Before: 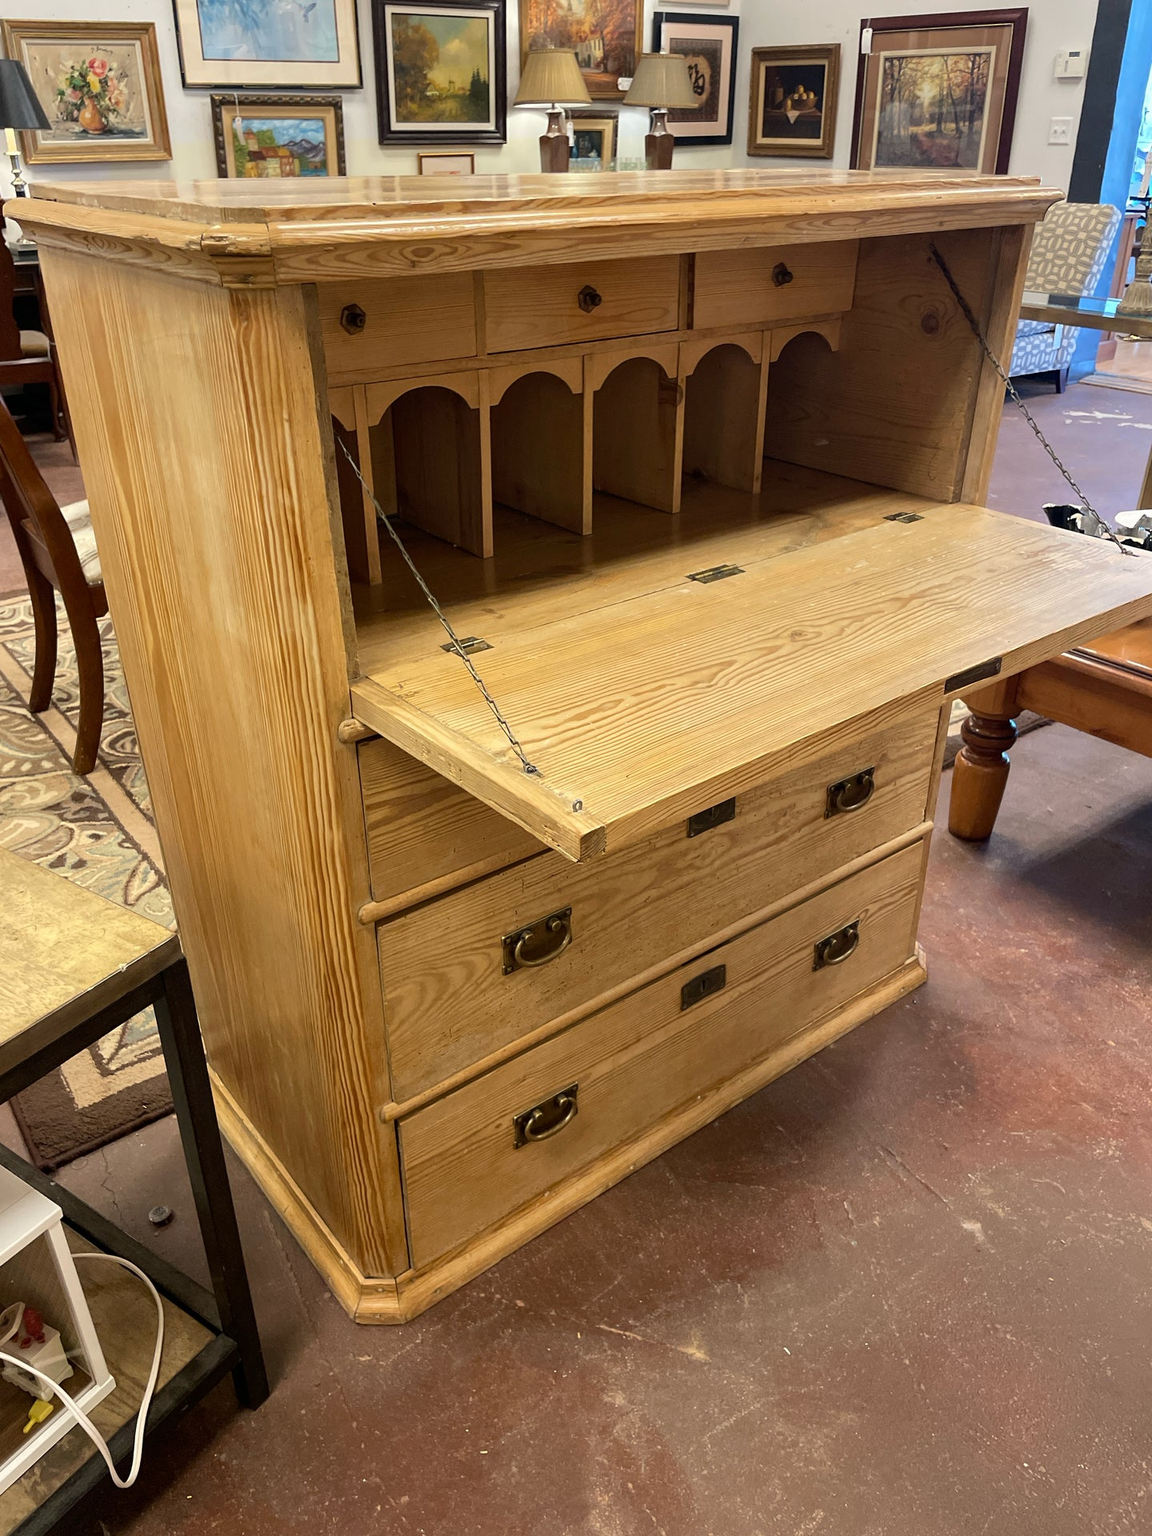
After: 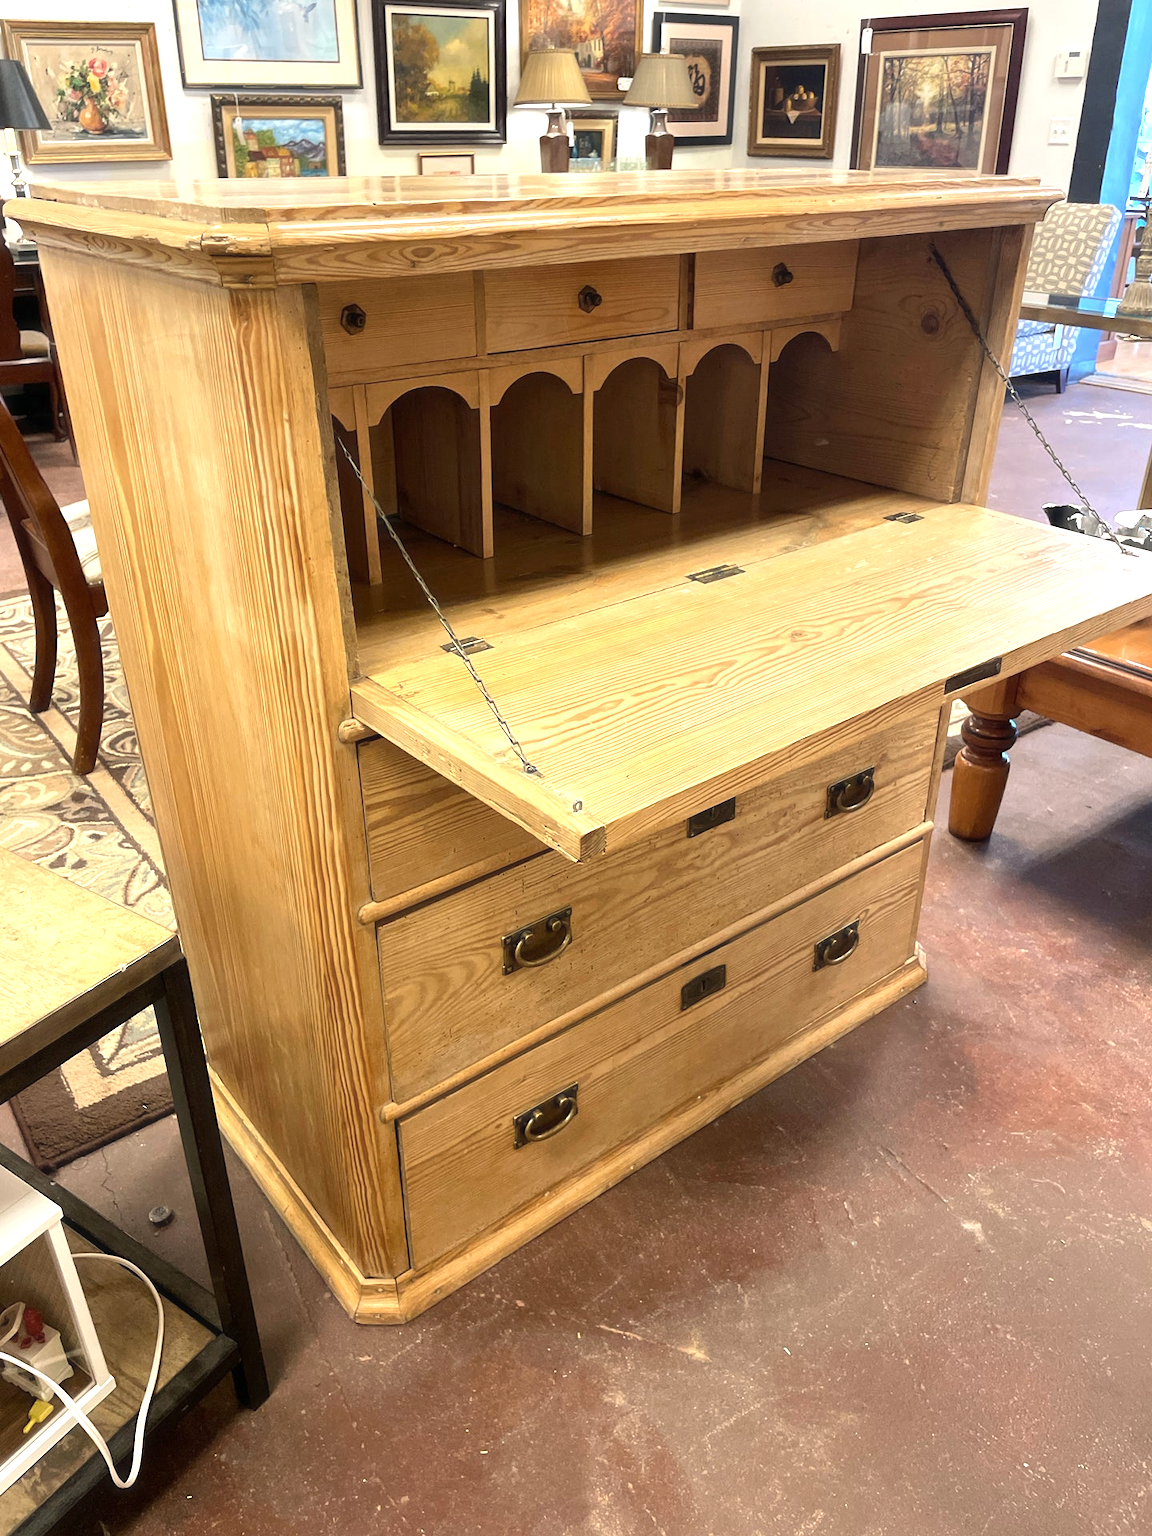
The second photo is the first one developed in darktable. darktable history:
tone equalizer: -8 EV -0.786 EV, -7 EV -0.735 EV, -6 EV -0.58 EV, -5 EV -0.38 EV, -3 EV 0.367 EV, -2 EV 0.6 EV, -1 EV 0.696 EV, +0 EV 0.761 EV, smoothing diameter 24.92%, edges refinement/feathering 6.81, preserve details guided filter
haze removal: strength -0.106, compatibility mode true, adaptive false
